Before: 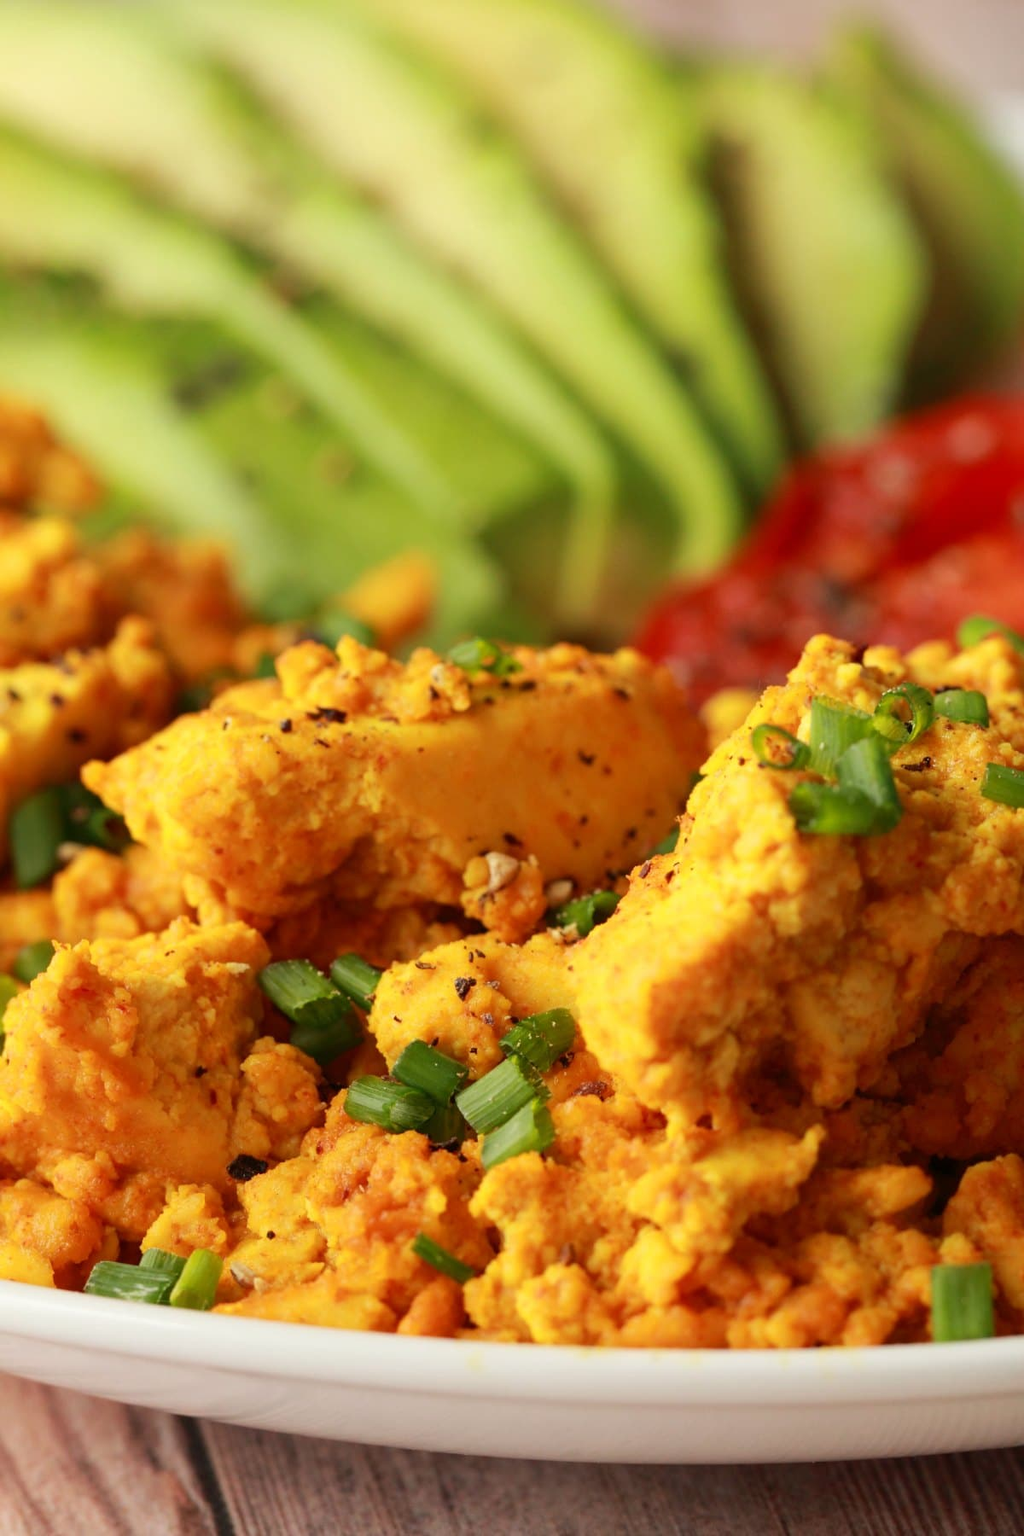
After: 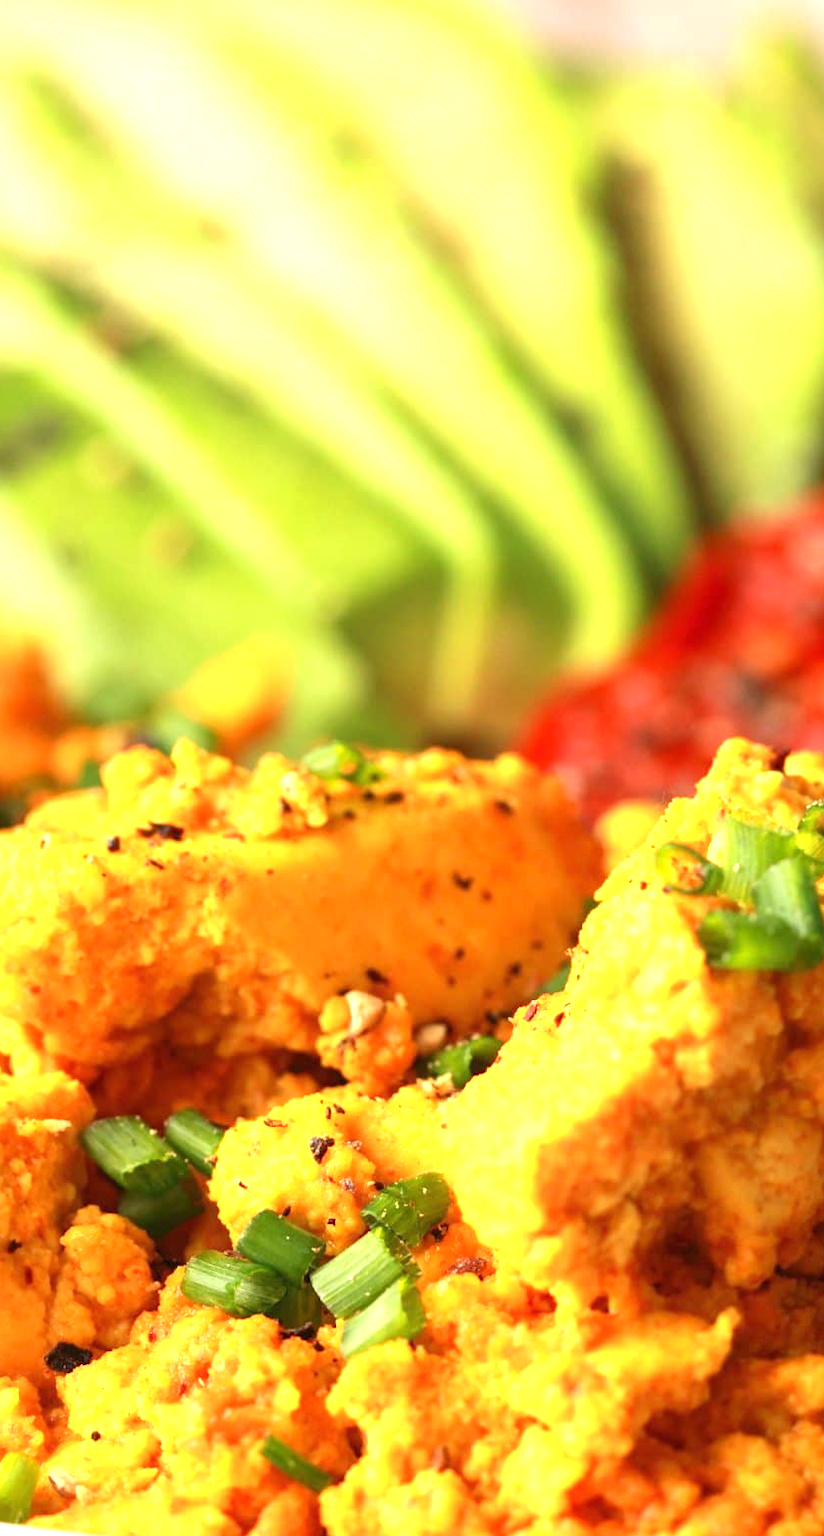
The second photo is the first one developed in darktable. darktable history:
exposure: black level correction 0, exposure 1.2 EV, compensate exposure bias true, compensate highlight preservation false
crop: left 18.479%, right 12.2%, bottom 13.971%
